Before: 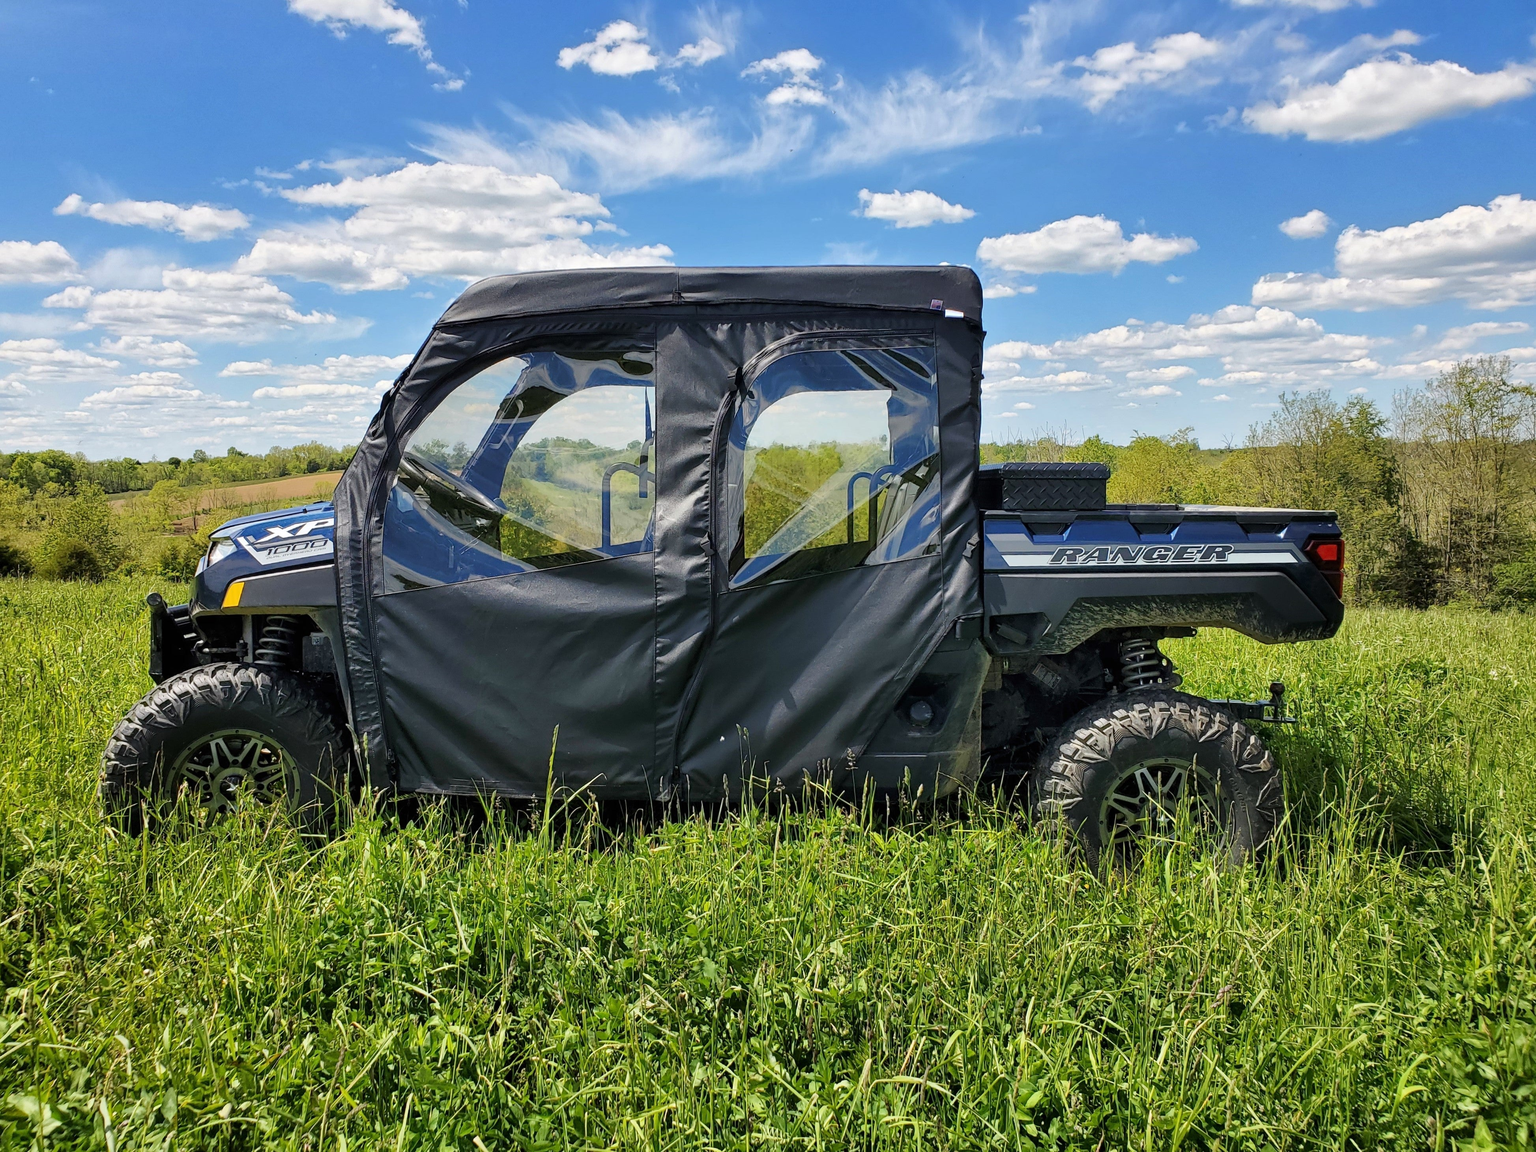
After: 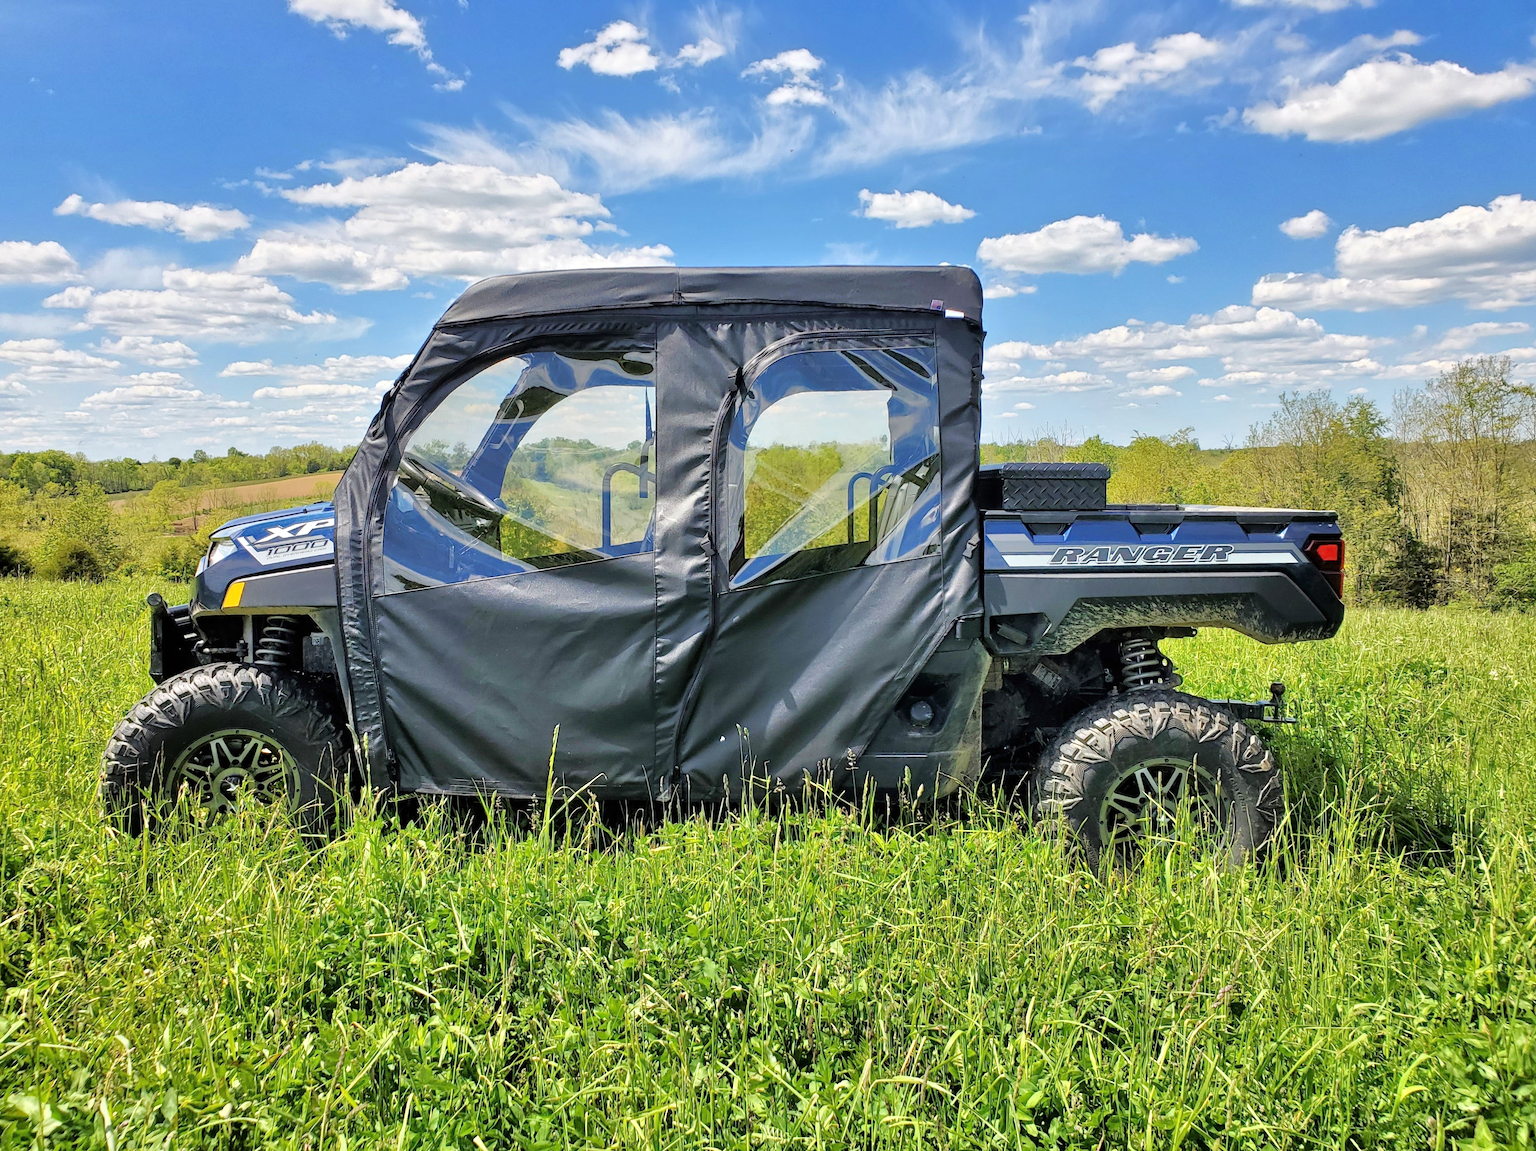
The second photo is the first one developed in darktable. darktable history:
tone equalizer: -7 EV 0.145 EV, -6 EV 0.592 EV, -5 EV 1.17 EV, -4 EV 1.36 EV, -3 EV 1.18 EV, -2 EV 0.6 EV, -1 EV 0.165 EV, mask exposure compensation -0.487 EV
